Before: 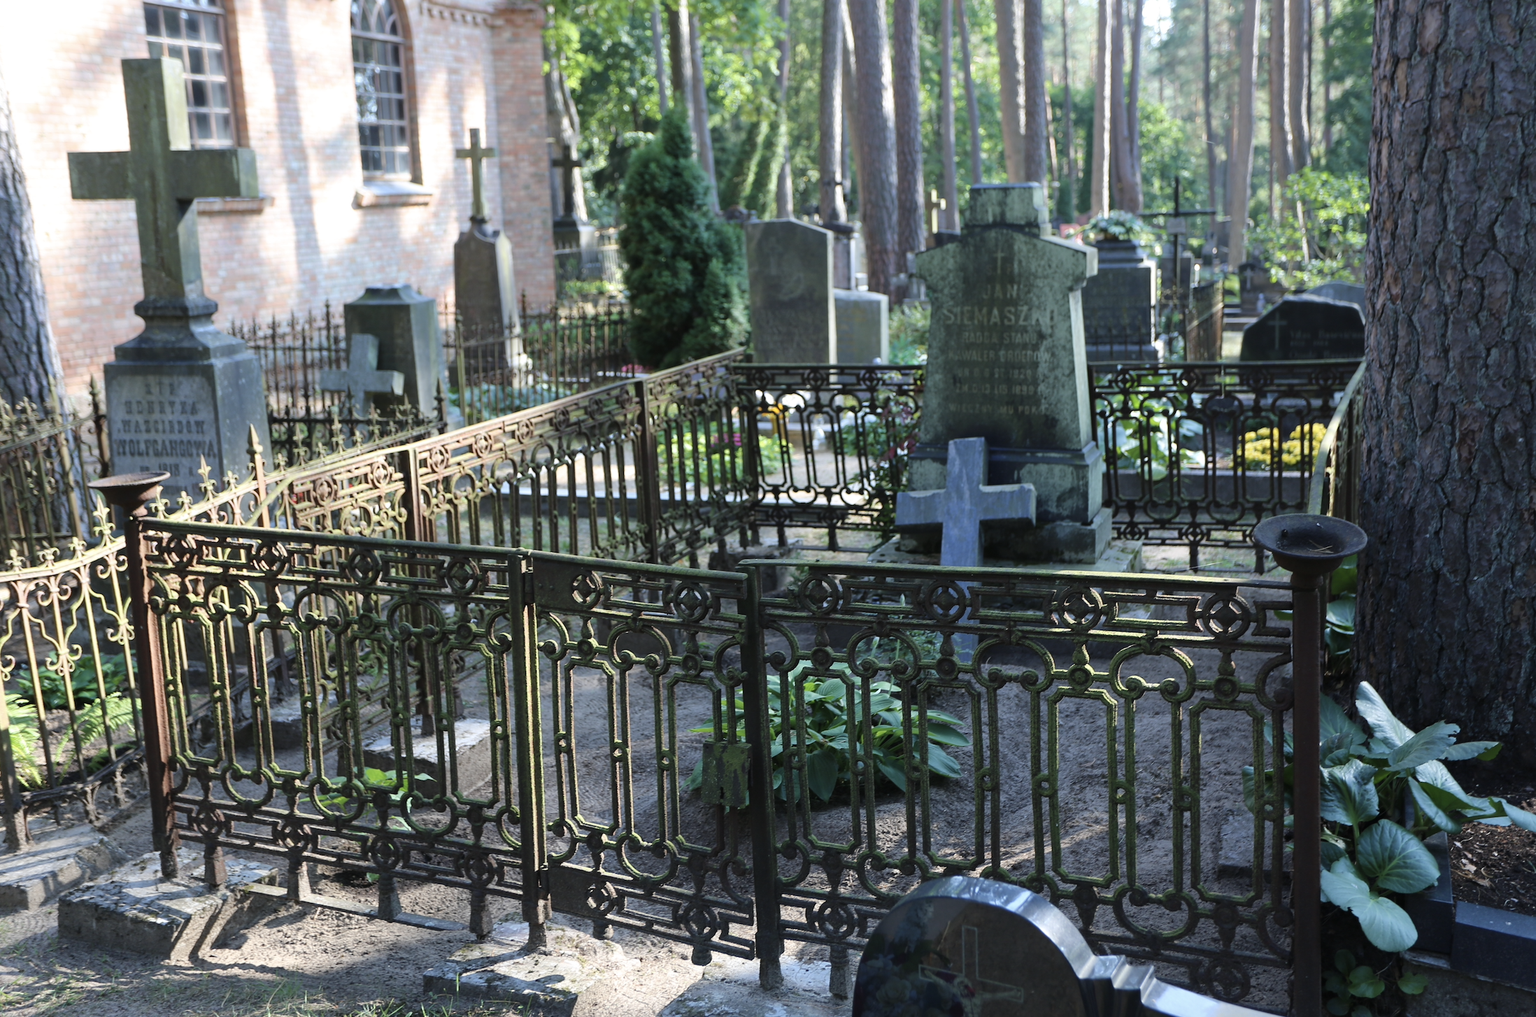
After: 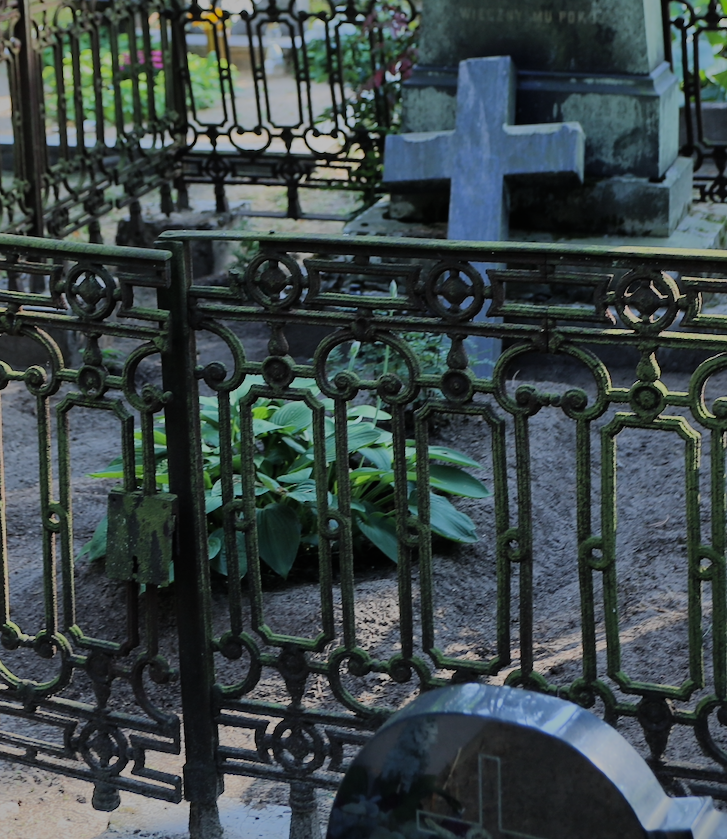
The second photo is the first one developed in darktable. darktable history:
crop: left 40.878%, top 39.176%, right 25.993%, bottom 3.081%
shadows and highlights: shadows 25, highlights -70
filmic rgb: hardness 4.17
bloom: size 9%, threshold 100%, strength 7%
